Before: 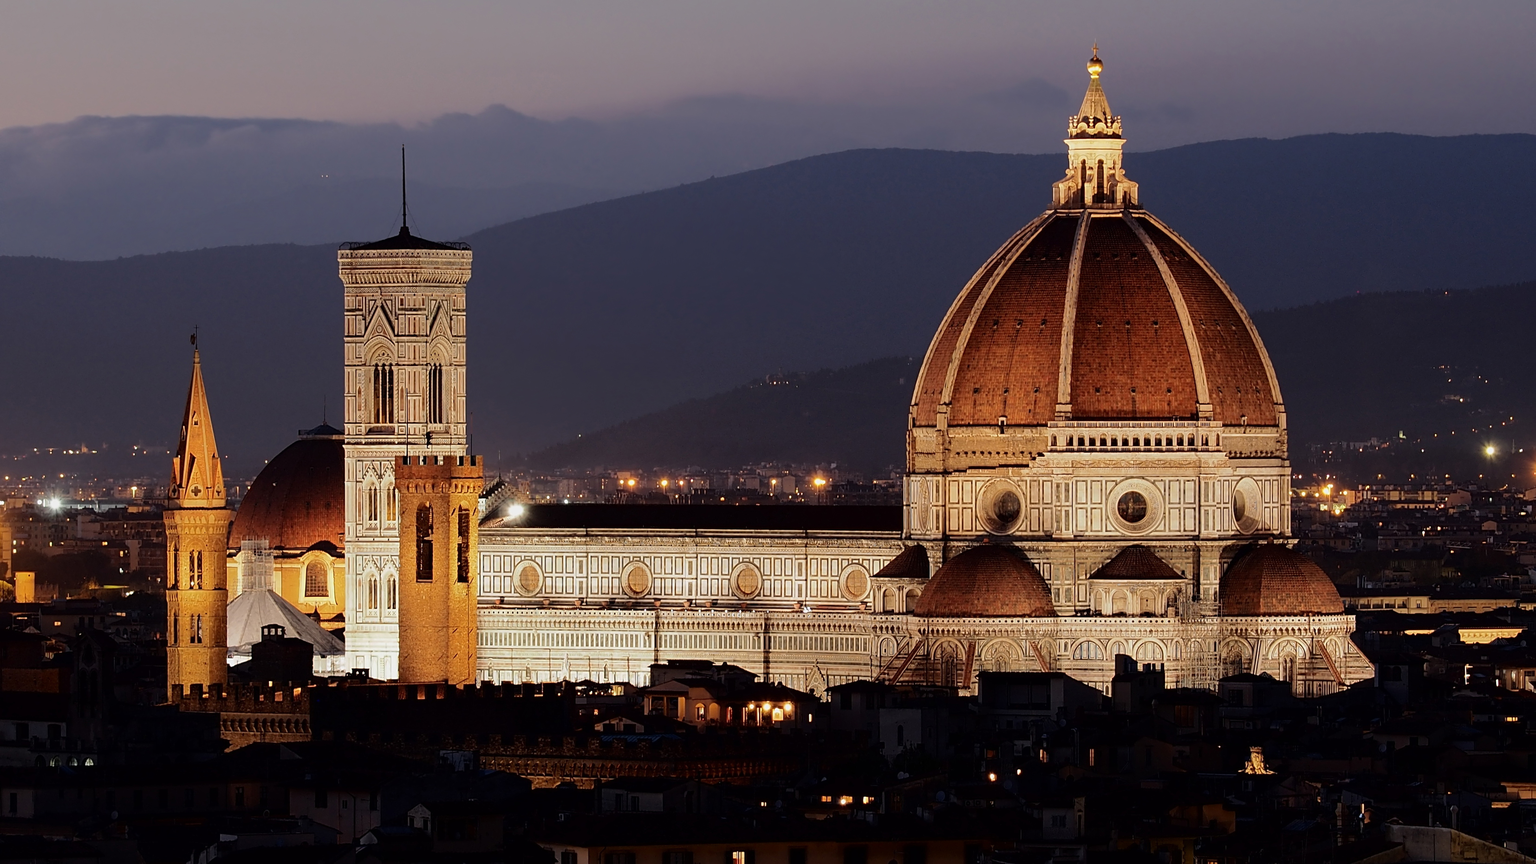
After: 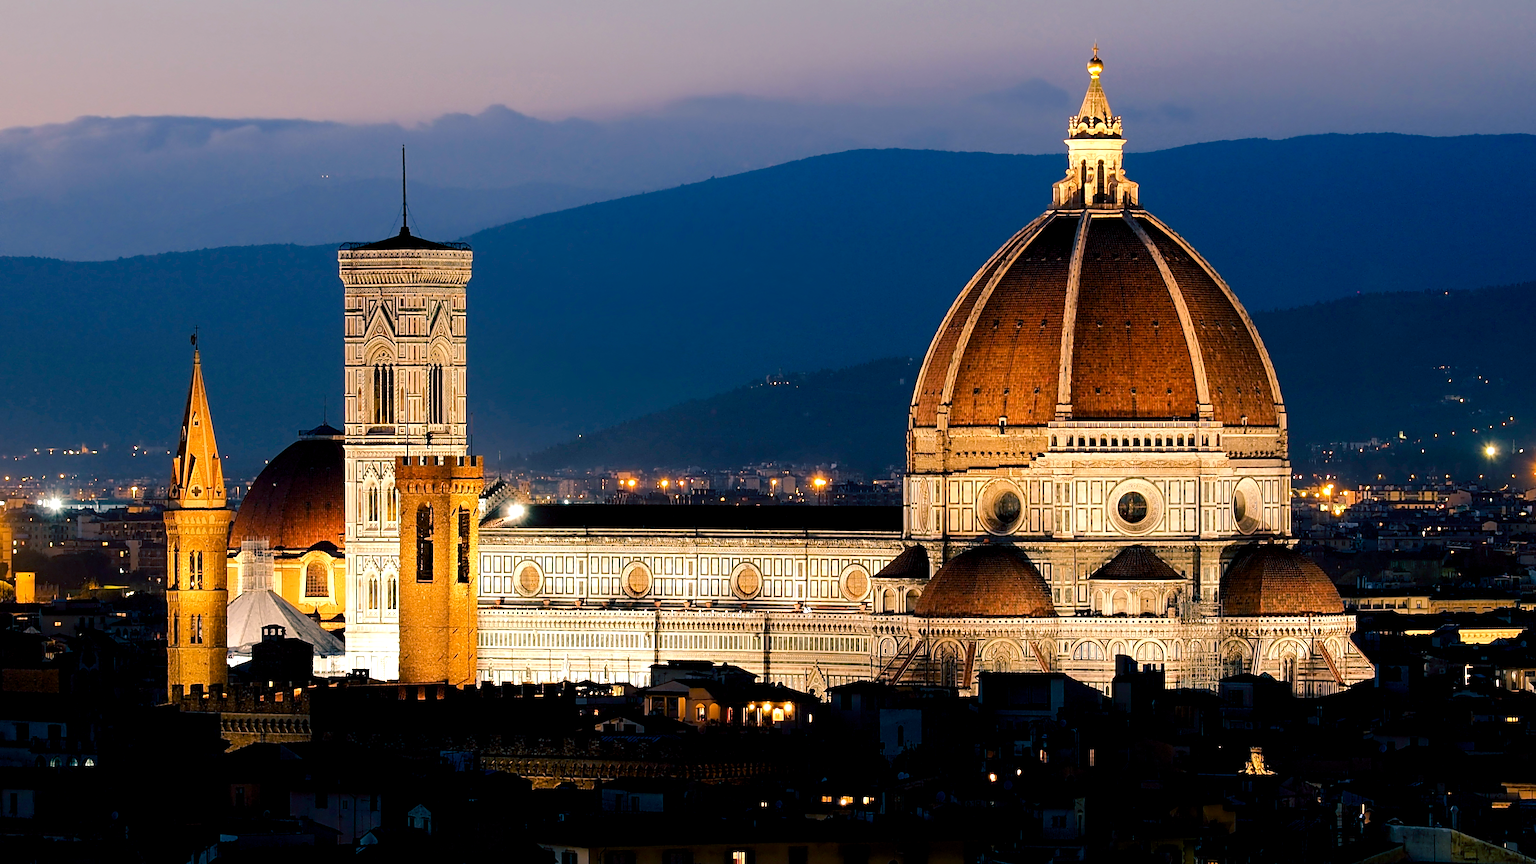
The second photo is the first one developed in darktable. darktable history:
color balance rgb: shadows lift › luminance -28.76%, shadows lift › chroma 10%, shadows lift › hue 230°, power › chroma 0.5%, power › hue 215°, highlights gain › luminance 7.14%, highlights gain › chroma 1%, highlights gain › hue 50°, global offset › luminance -0.29%, global offset › hue 260°, perceptual saturation grading › global saturation 20%, perceptual saturation grading › highlights -13.92%, perceptual saturation grading › shadows 50%
exposure: exposure 0.6 EV, compensate highlight preservation false
